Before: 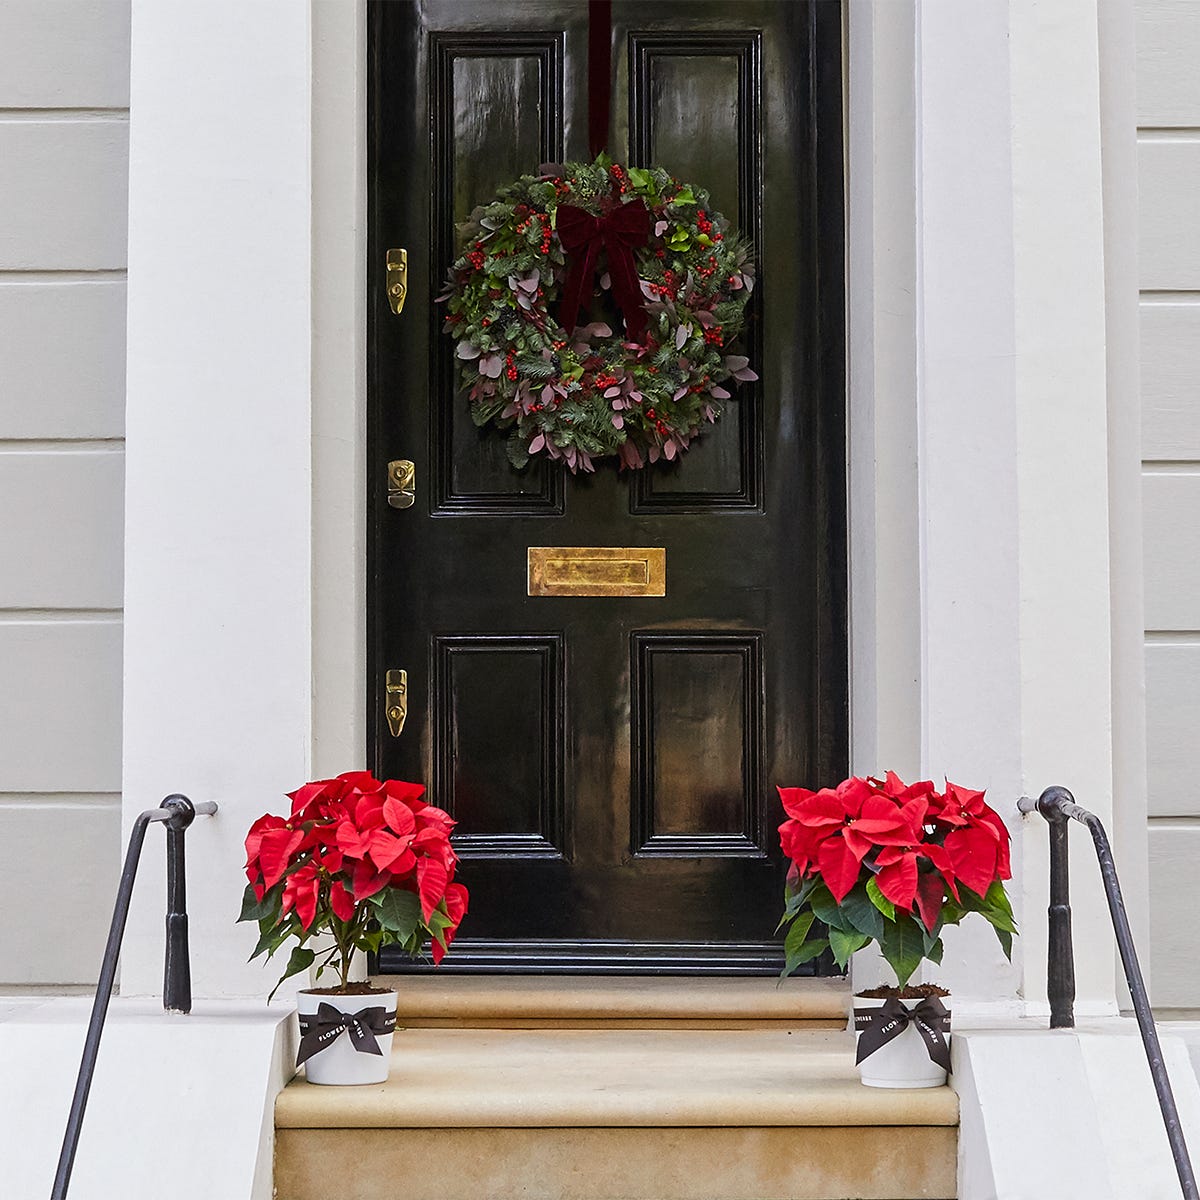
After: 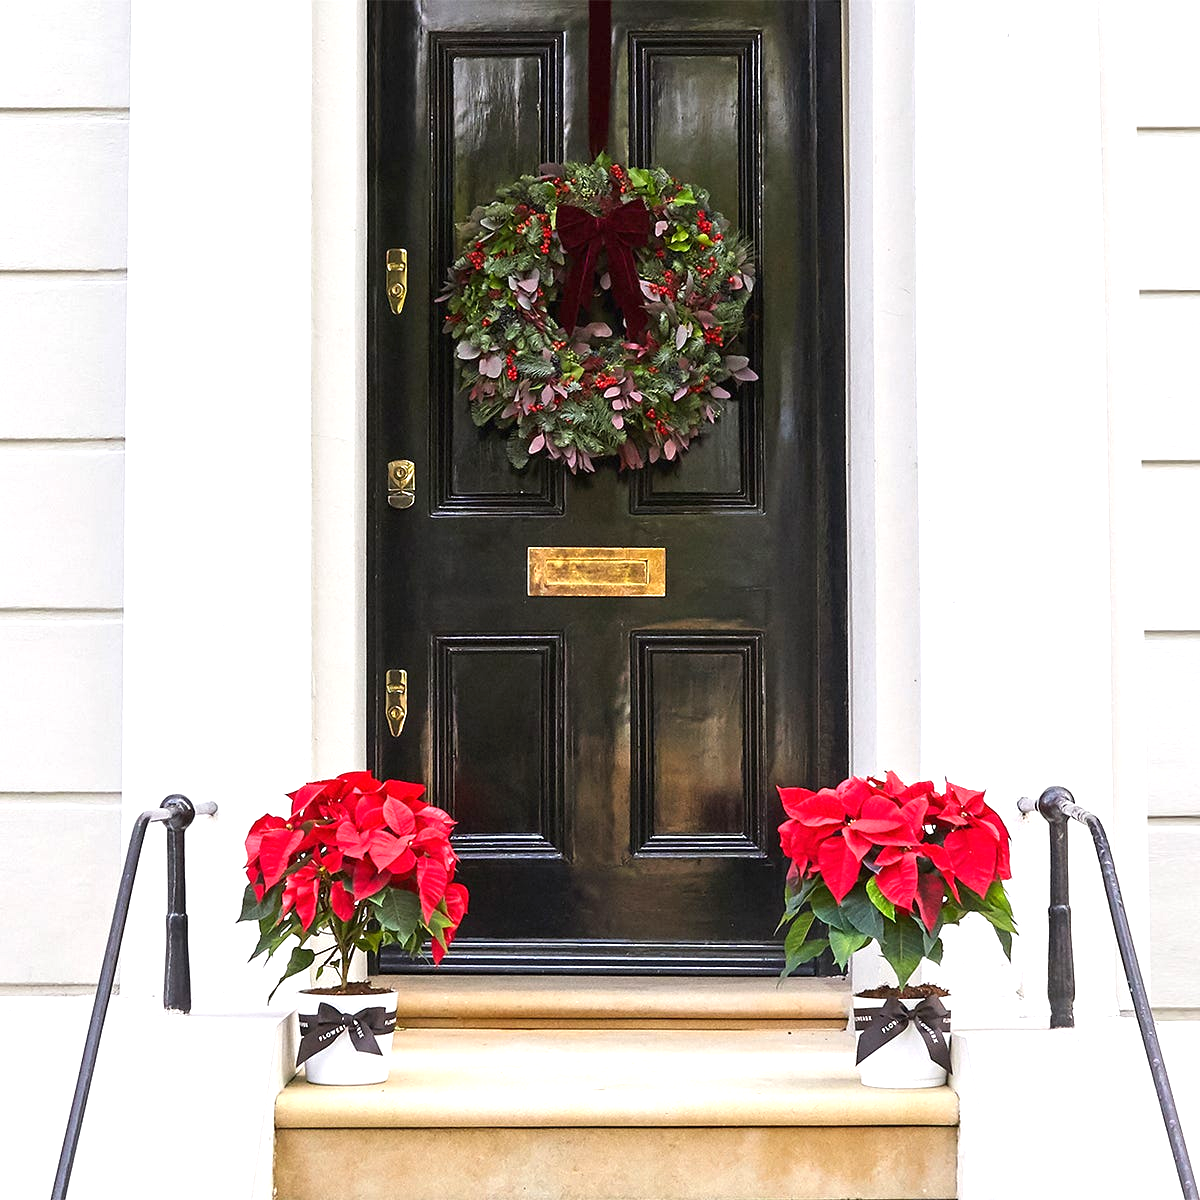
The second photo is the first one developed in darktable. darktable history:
exposure: black level correction 0, exposure 0.897 EV, compensate highlight preservation false
